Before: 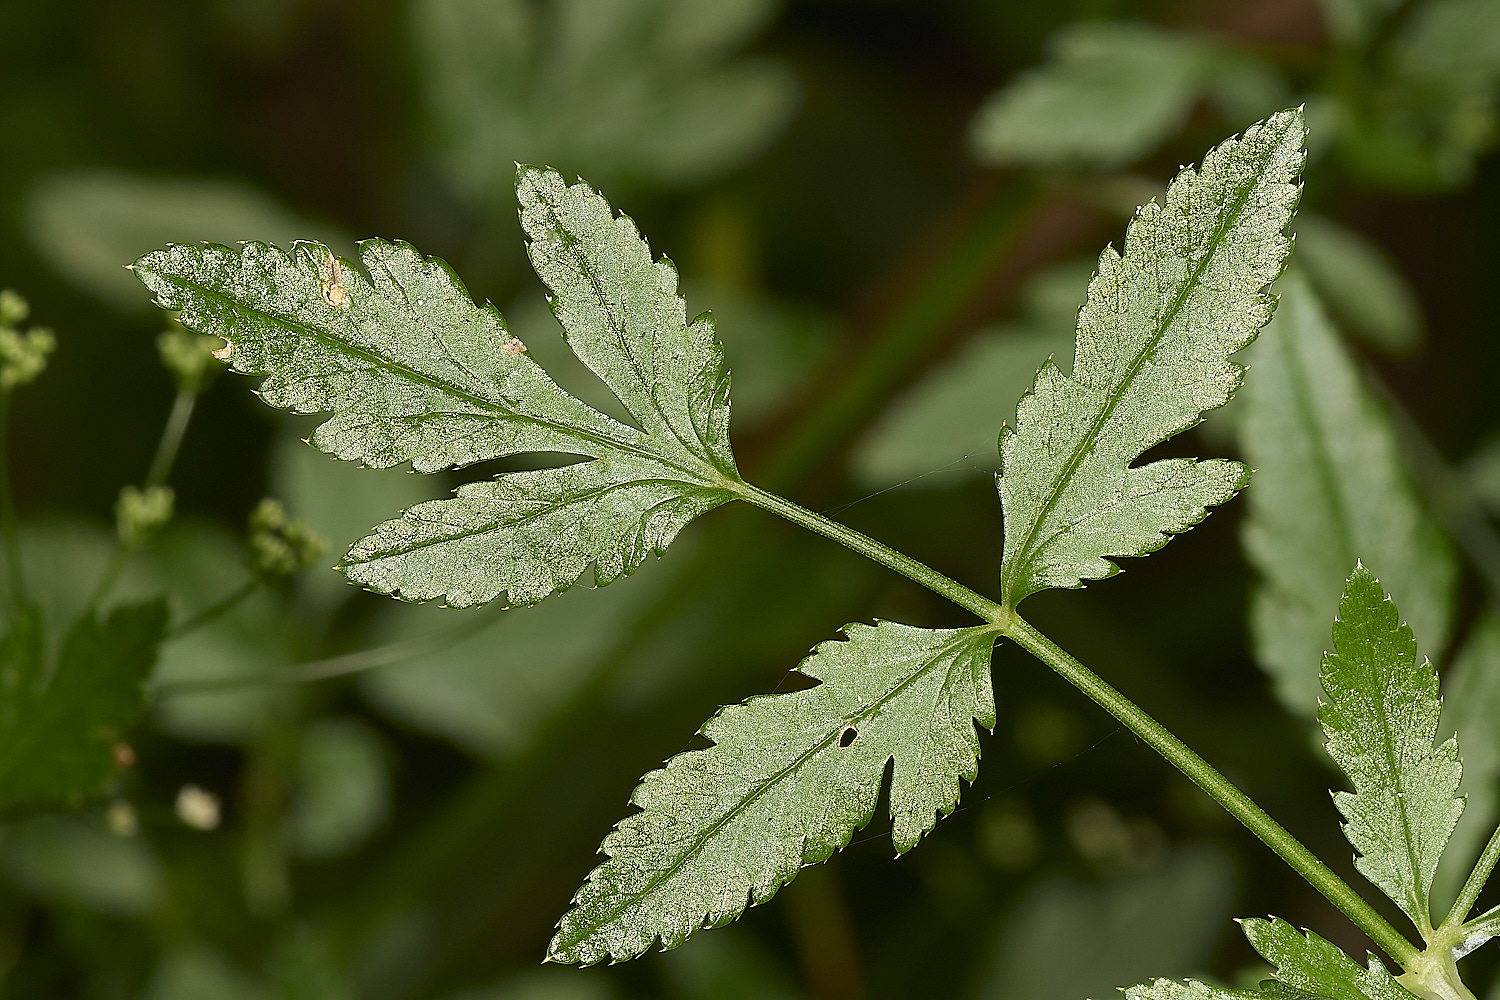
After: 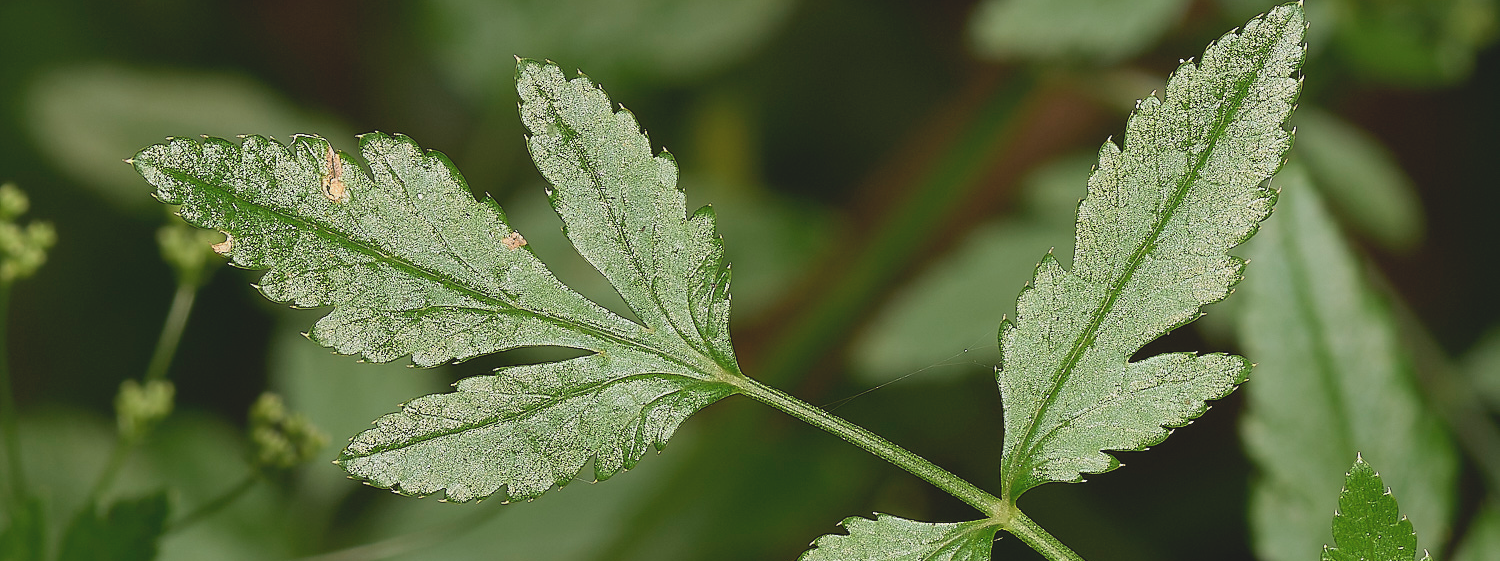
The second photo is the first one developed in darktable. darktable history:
crop and rotate: top 10.605%, bottom 33.274%
contrast brightness saturation: contrast -0.15, brightness 0.05, saturation -0.12
